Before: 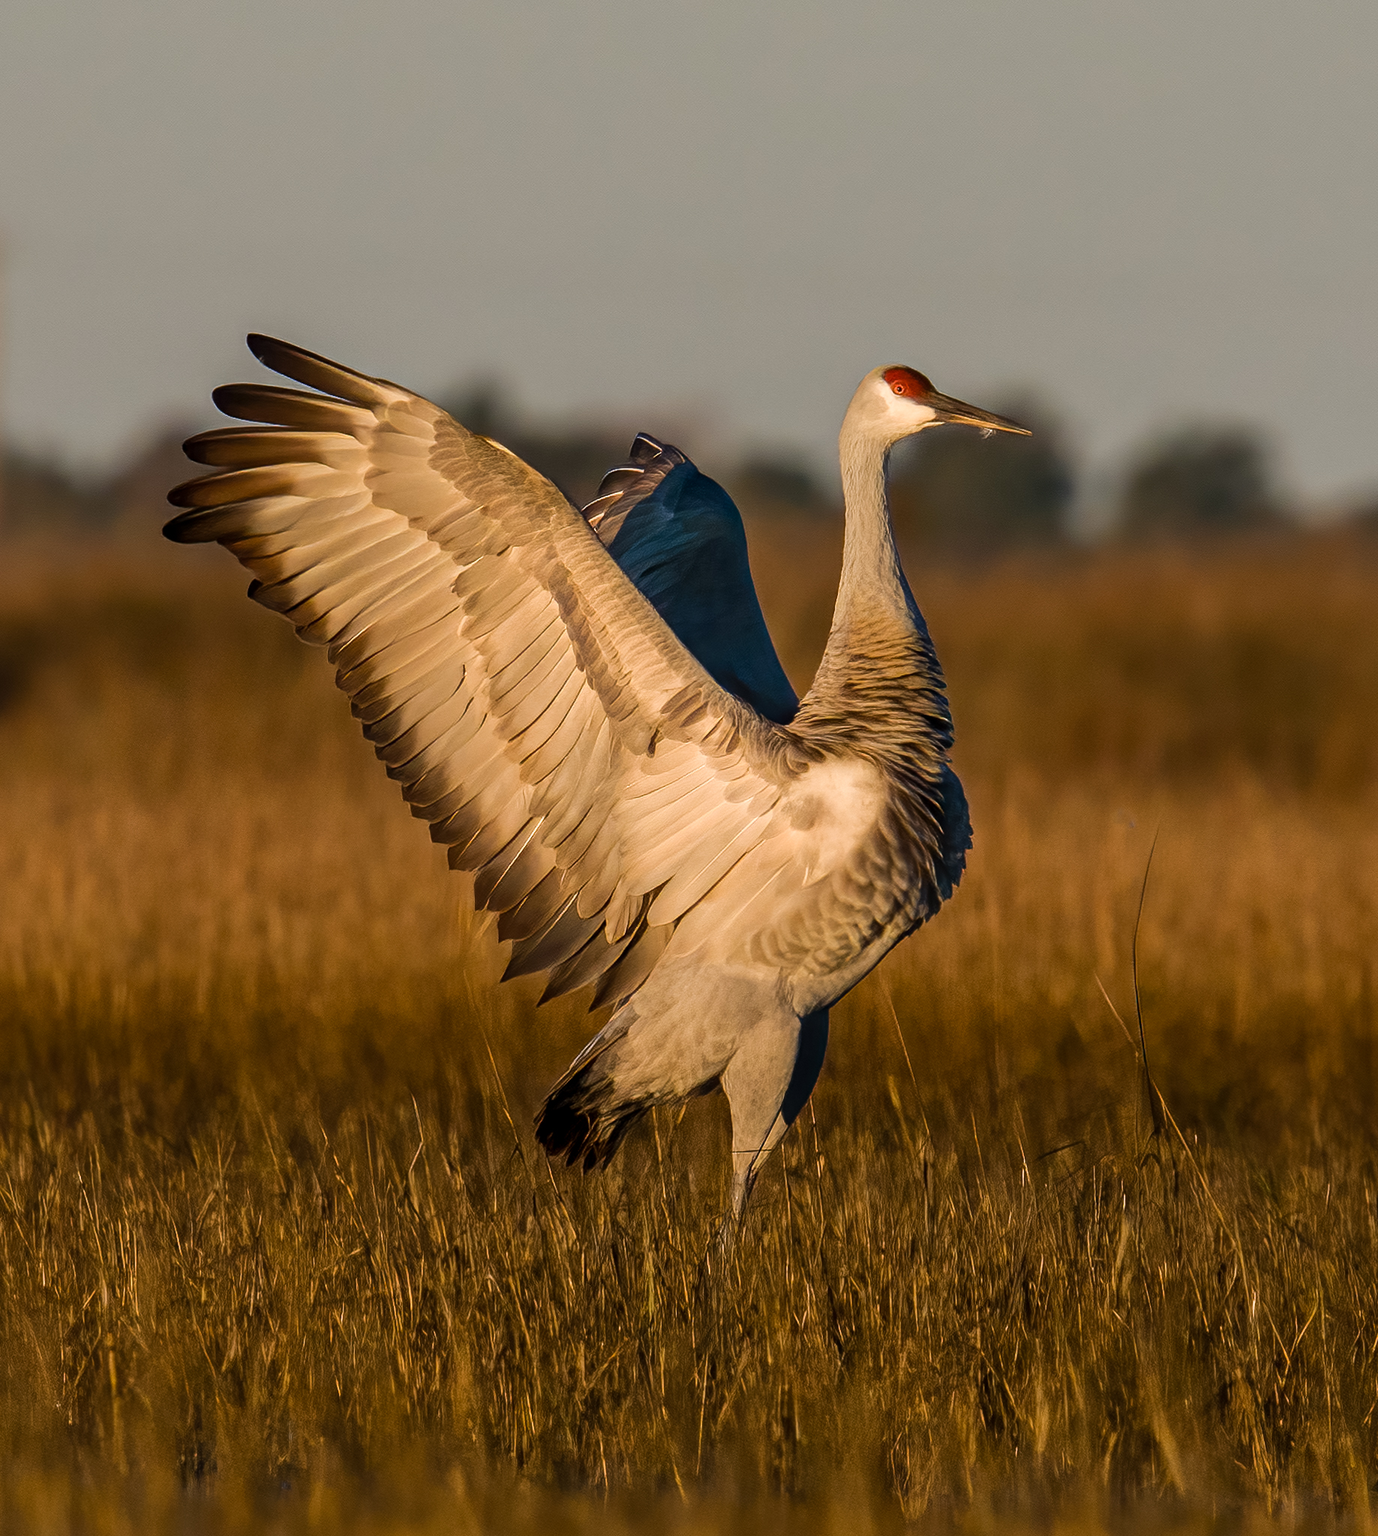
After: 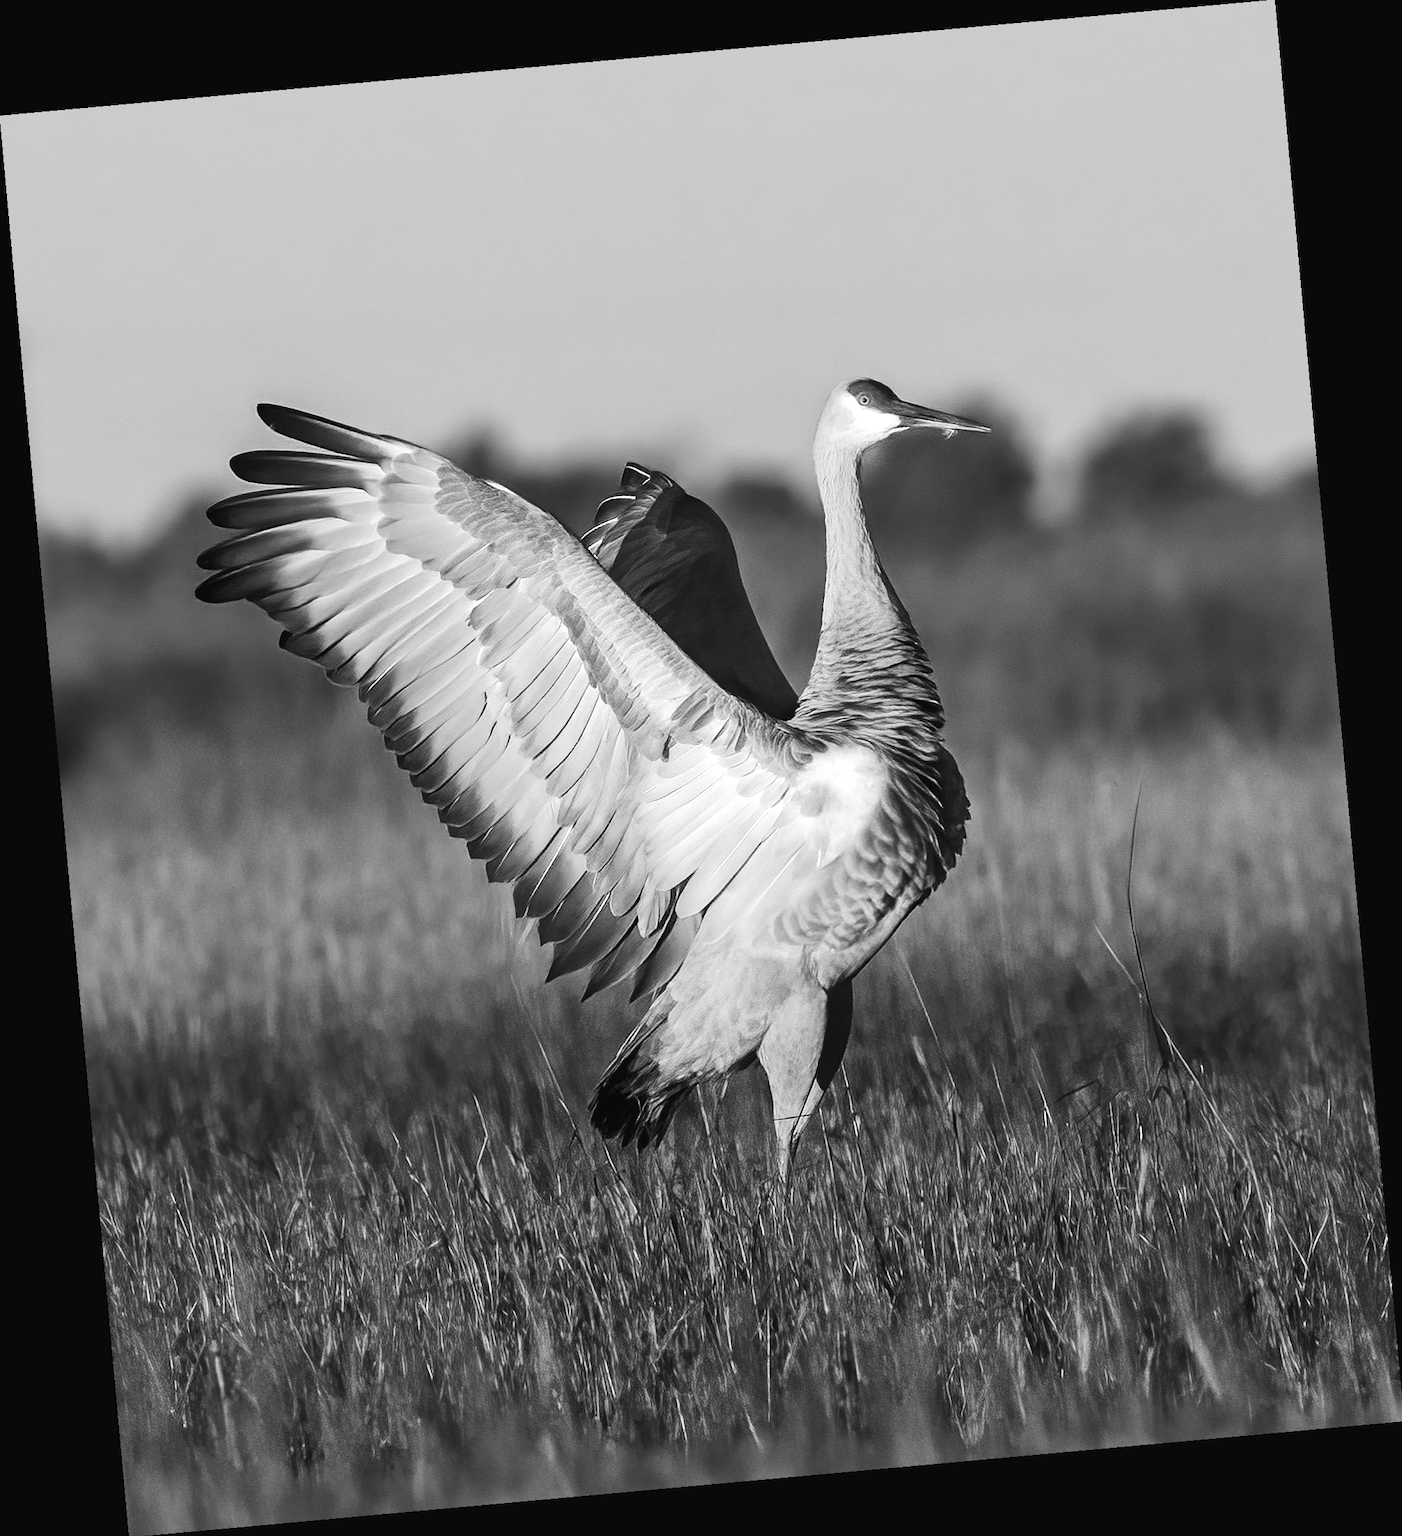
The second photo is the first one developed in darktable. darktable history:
tone curve: curves: ch0 [(0, 0.023) (0.217, 0.19) (0.754, 0.801) (1, 0.977)]; ch1 [(0, 0) (0.392, 0.398) (0.5, 0.5) (0.521, 0.529) (0.56, 0.592) (1, 1)]; ch2 [(0, 0) (0.5, 0.5) (0.579, 0.561) (0.65, 0.657) (1, 1)], color space Lab, independent channels, preserve colors none
exposure: black level correction 0, exposure 0.7 EV, compensate highlight preservation false
monochrome: on, module defaults
rotate and perspective: rotation -5.2°, automatic cropping off
